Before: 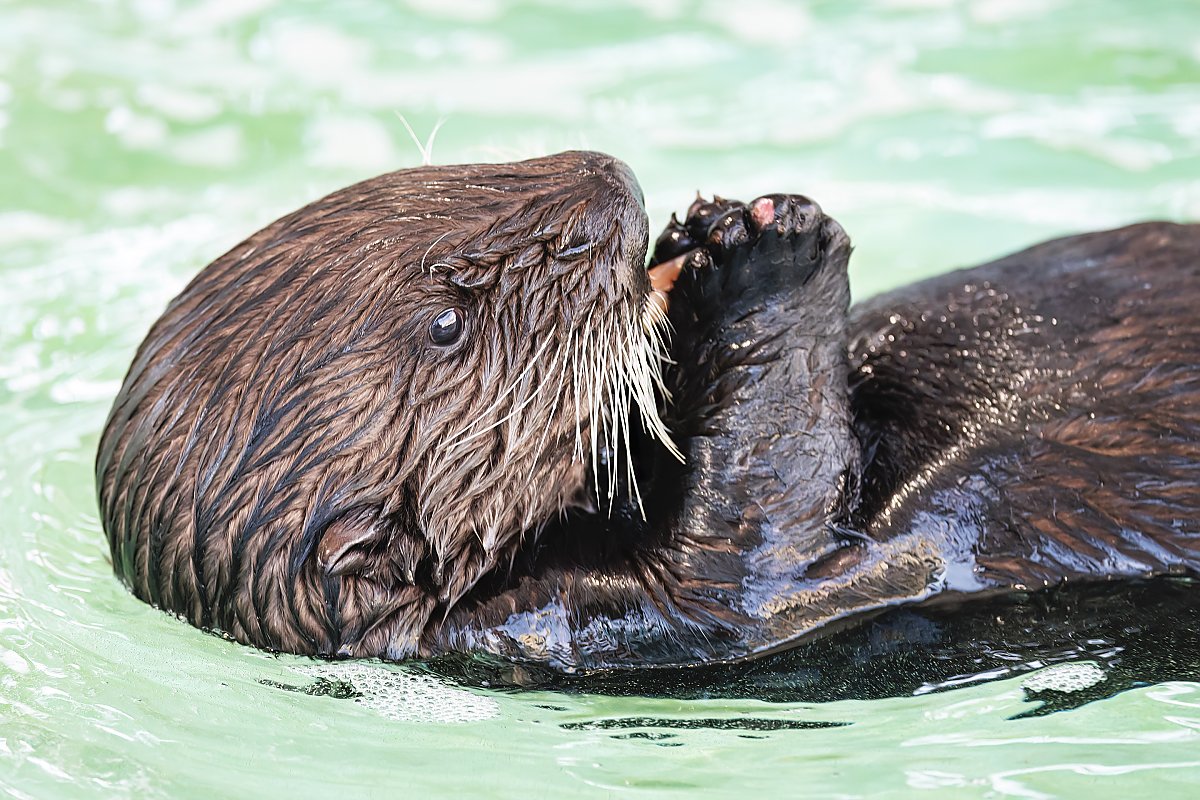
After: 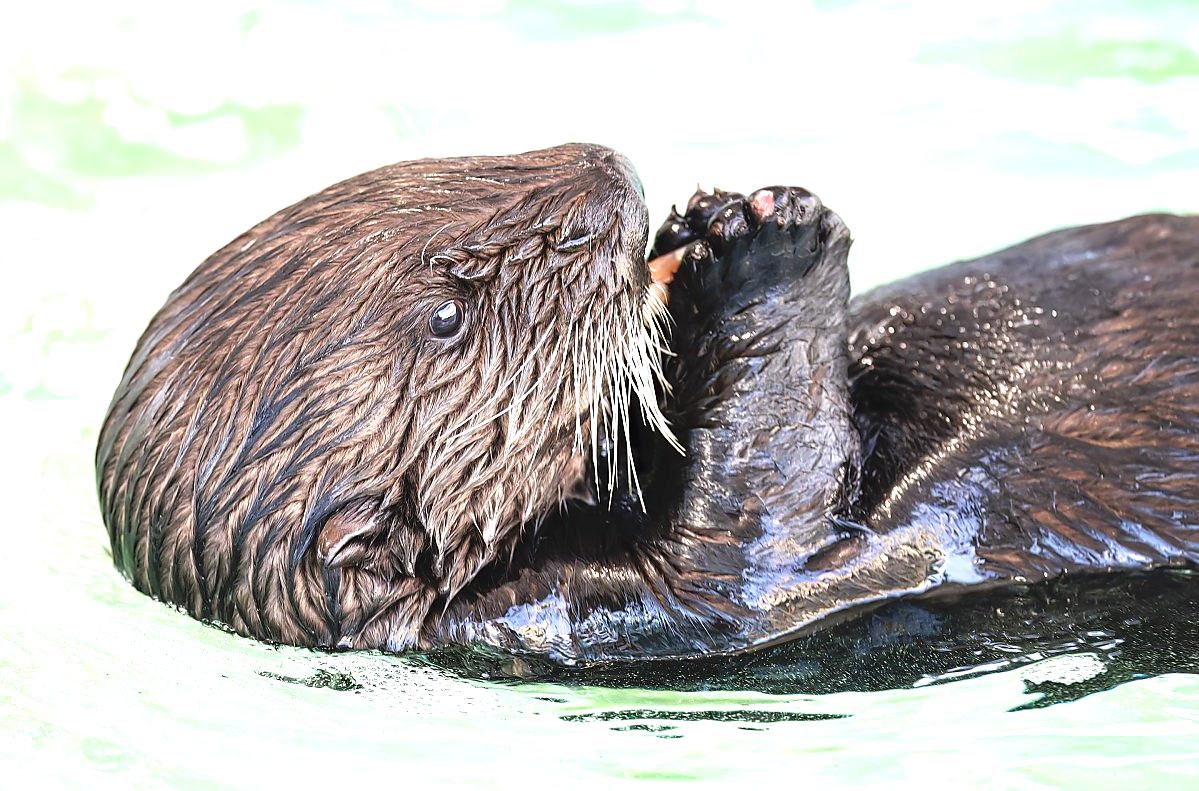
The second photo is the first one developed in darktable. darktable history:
crop: top 1.049%, right 0.001%
color zones: curves: ch0 [(0.068, 0.464) (0.25, 0.5) (0.48, 0.508) (0.75, 0.536) (0.886, 0.476) (0.967, 0.456)]; ch1 [(0.066, 0.456) (0.25, 0.5) (0.616, 0.508) (0.746, 0.56) (0.934, 0.444)]
exposure: black level correction 0, exposure 0.7 EV, compensate exposure bias true, compensate highlight preservation false
